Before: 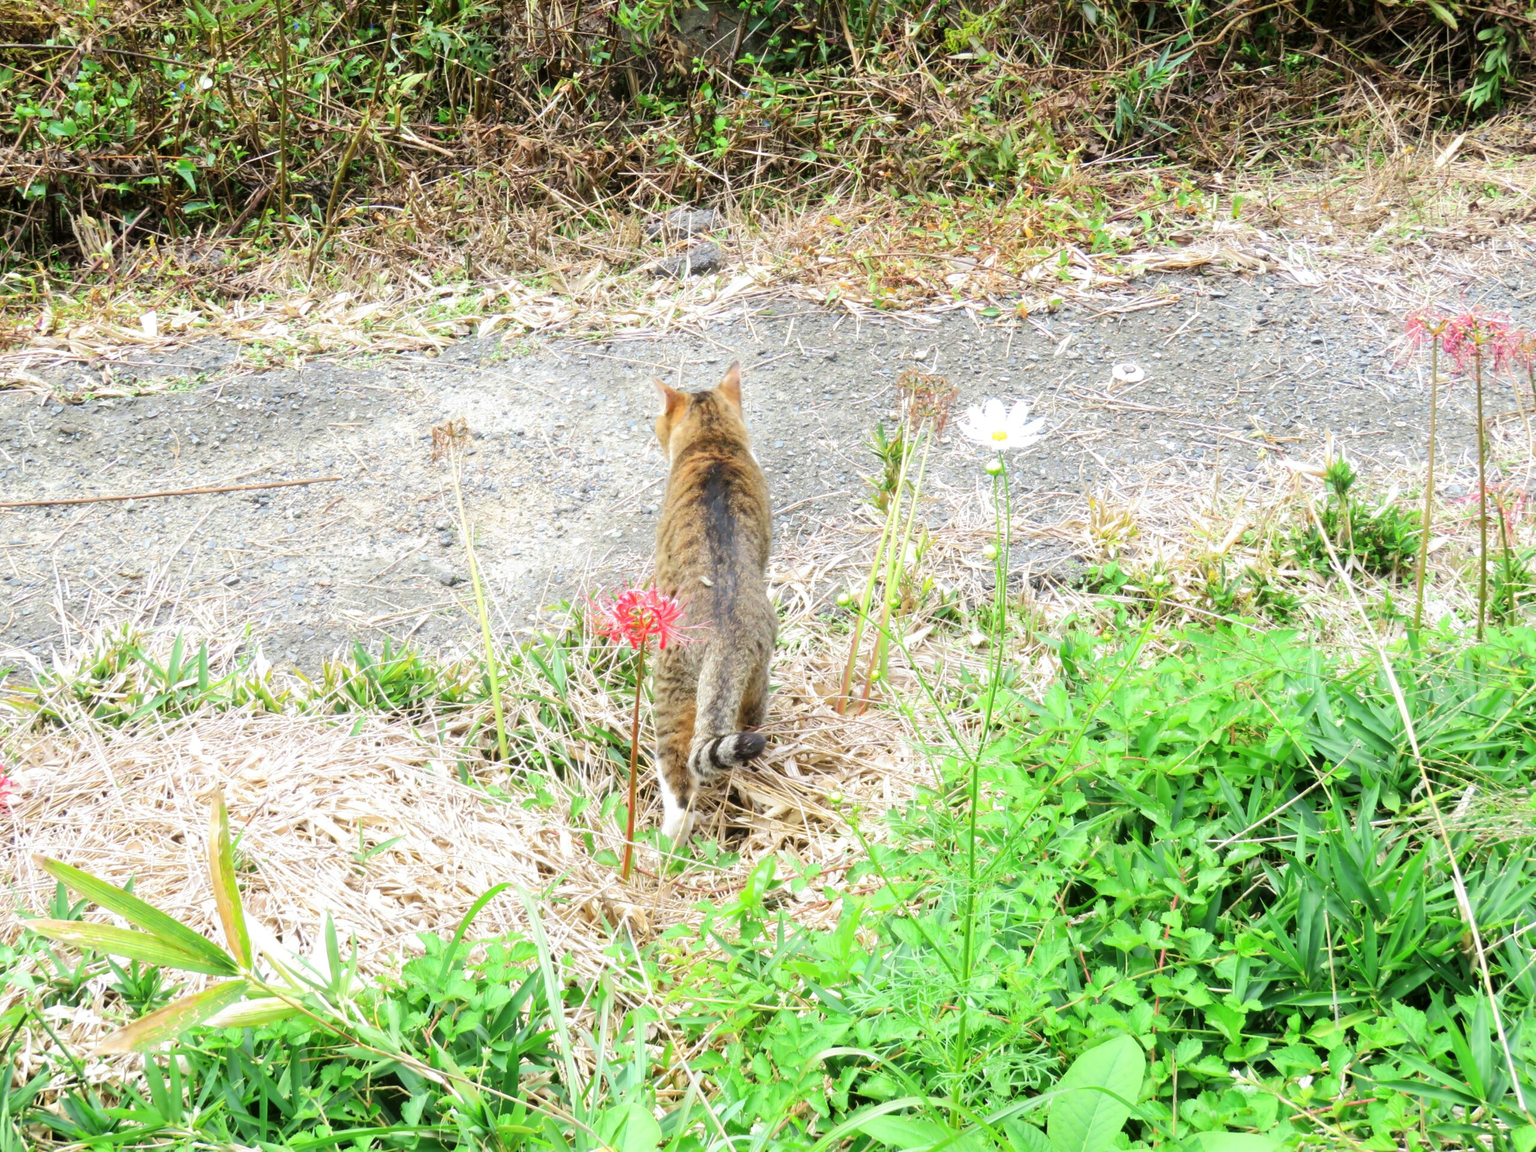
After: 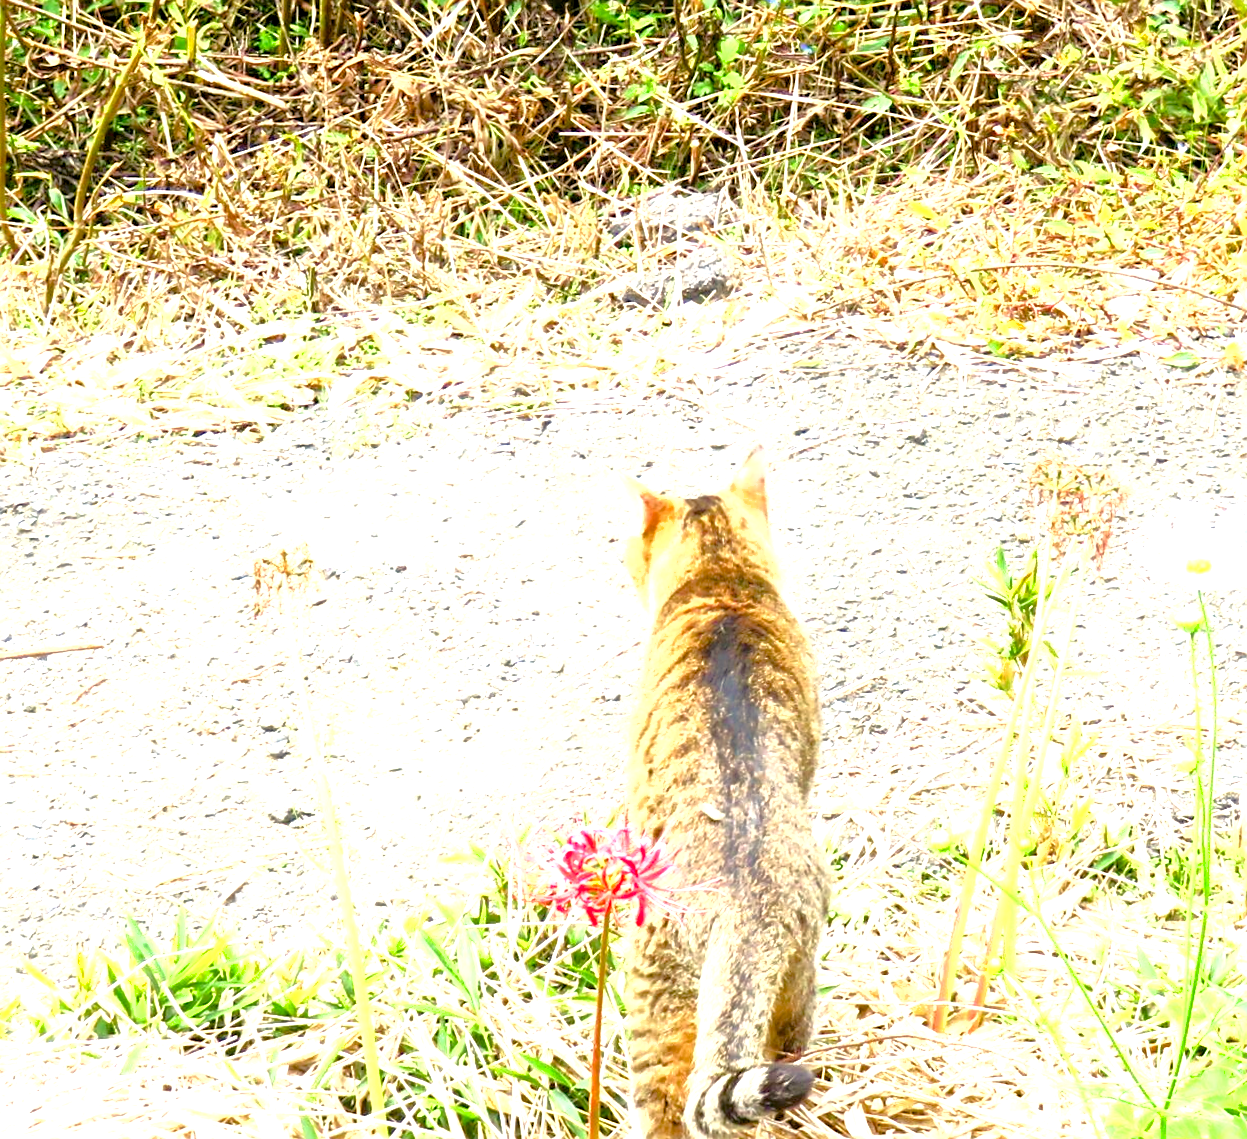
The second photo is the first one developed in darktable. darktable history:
crop: left 17.835%, top 7.675%, right 32.881%, bottom 32.213%
rotate and perspective: rotation -0.45°, automatic cropping original format, crop left 0.008, crop right 0.992, crop top 0.012, crop bottom 0.988
exposure: black level correction 0, exposure 1.35 EV, compensate exposure bias true, compensate highlight preservation false
color balance rgb: shadows lift › chroma 3%, shadows lift › hue 280.8°, power › hue 330°, highlights gain › chroma 3%, highlights gain › hue 75.6°, global offset › luminance -1%, perceptual saturation grading › global saturation 20%, perceptual saturation grading › highlights -25%, perceptual saturation grading › shadows 50%, global vibrance 20%
sharpen: on, module defaults
shadows and highlights: shadows -20, white point adjustment -2, highlights -35
